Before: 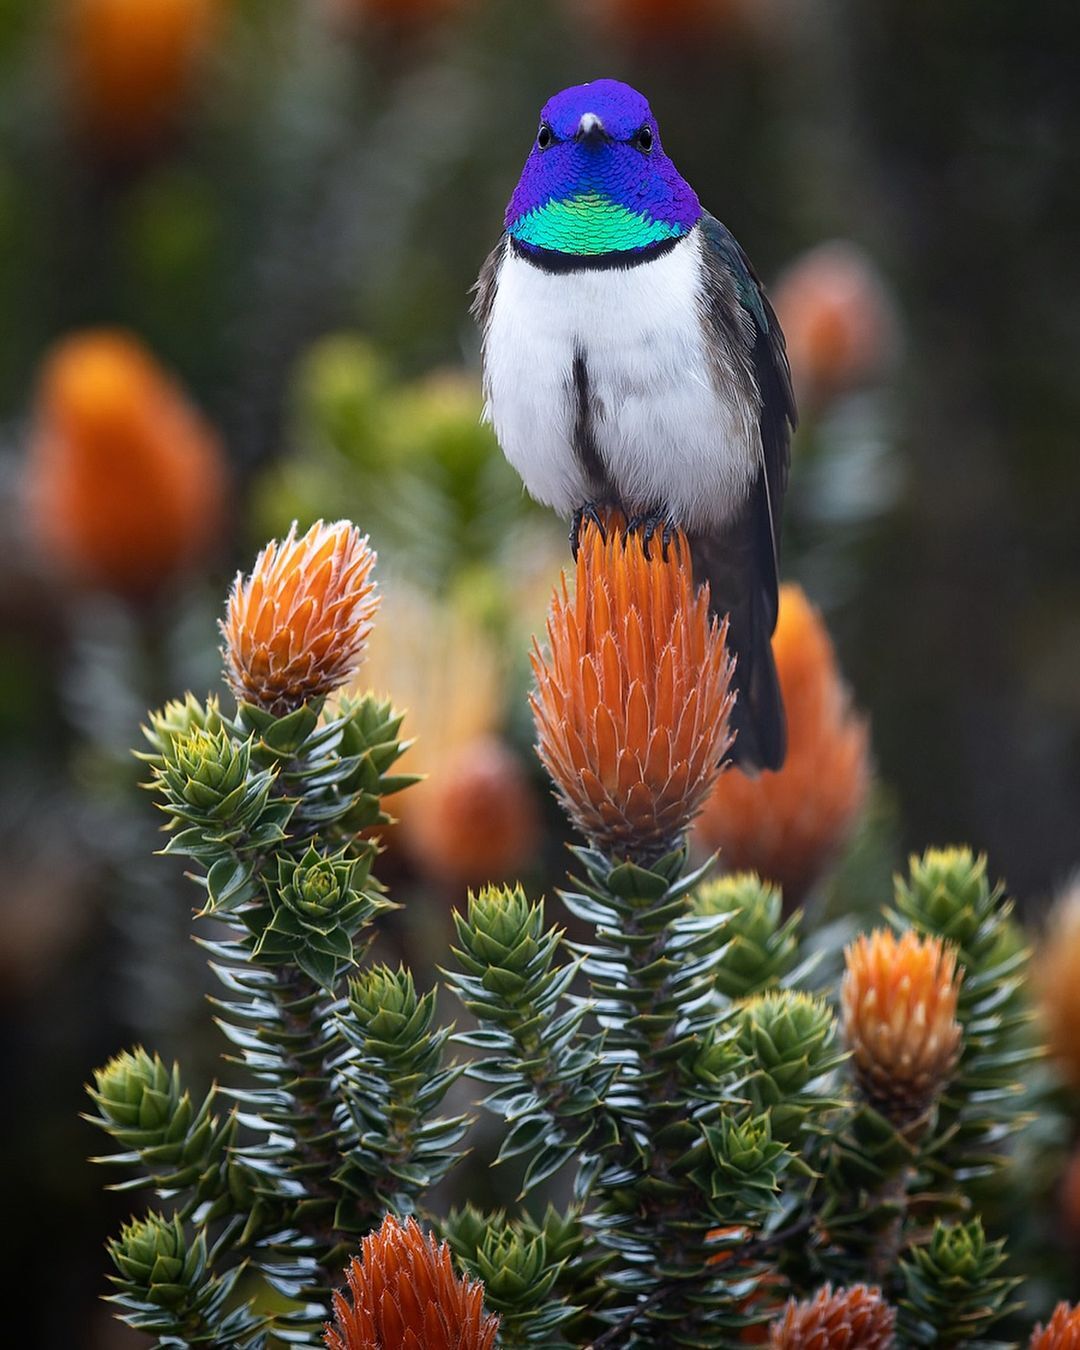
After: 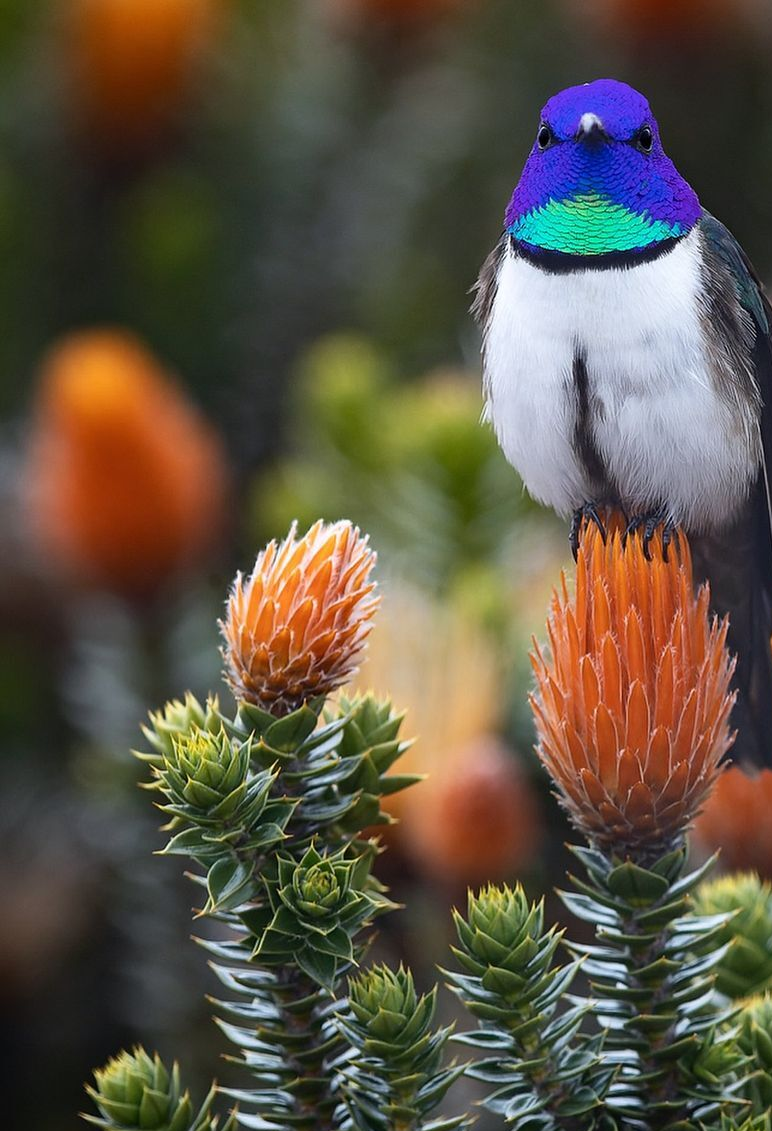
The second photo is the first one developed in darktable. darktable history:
crop: right 28.492%, bottom 16.191%
